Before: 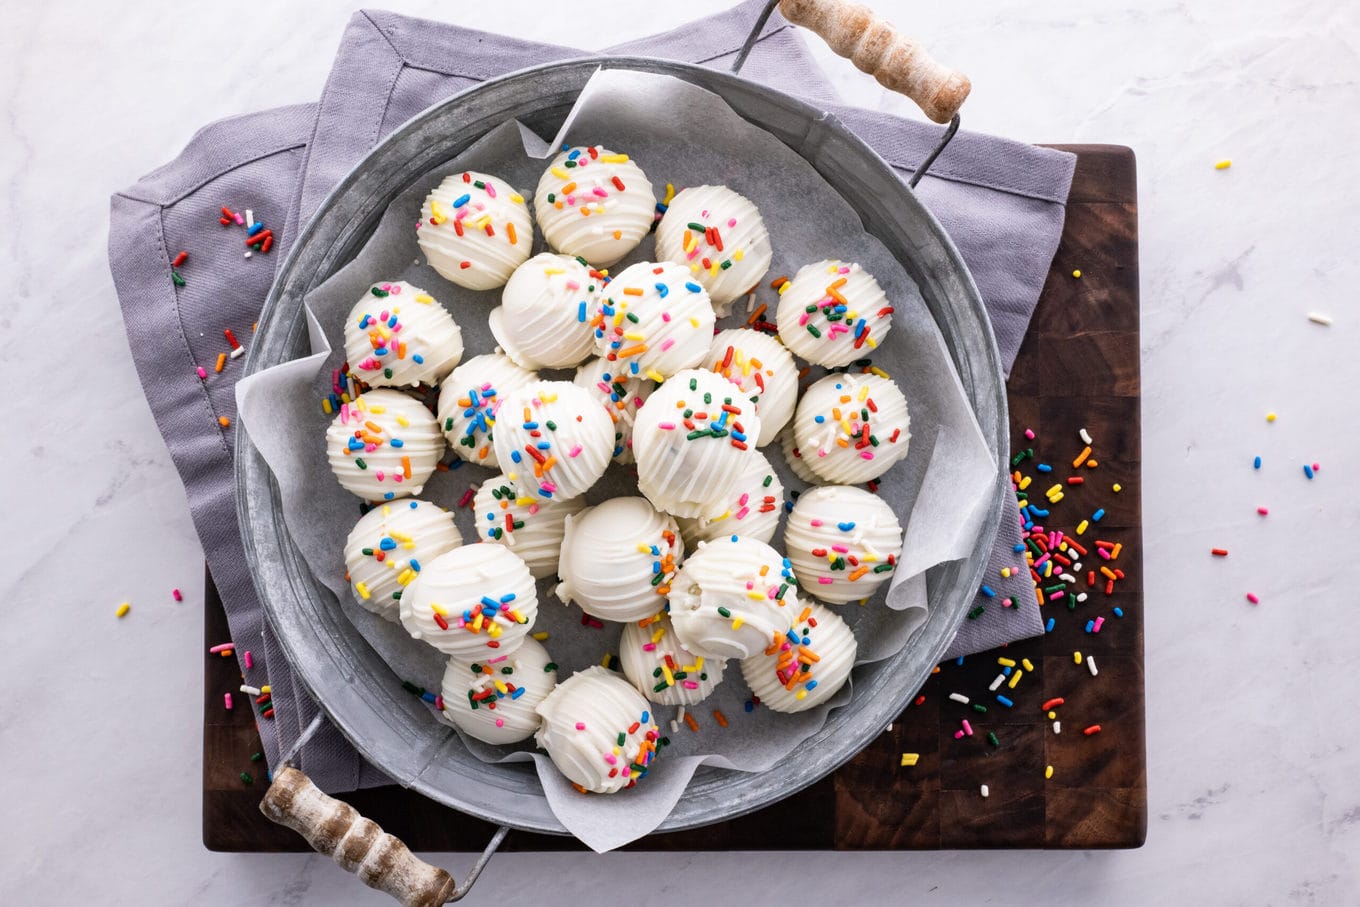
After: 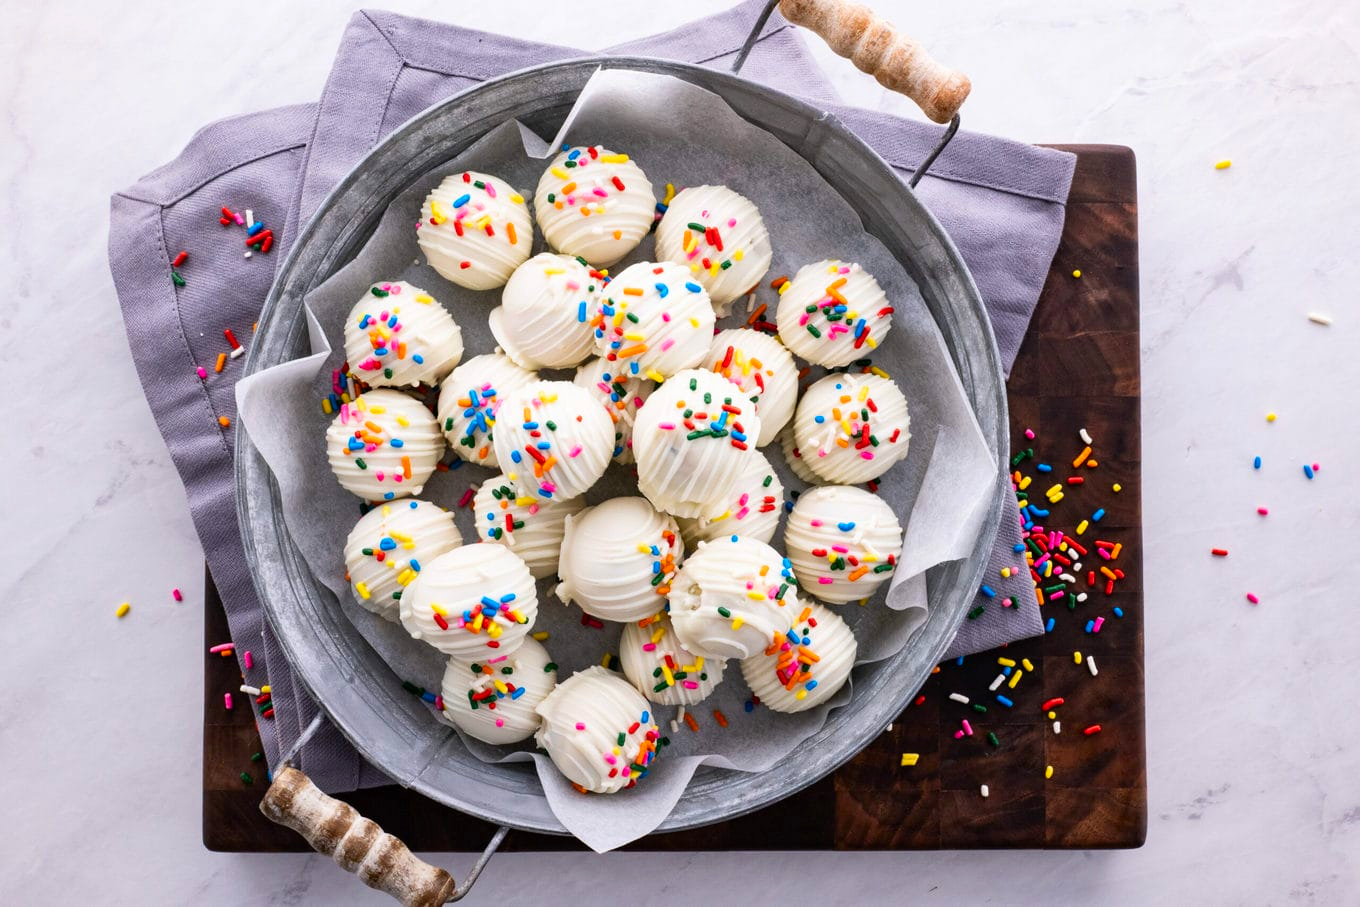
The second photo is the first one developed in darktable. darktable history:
contrast brightness saturation: contrast 0.086, saturation 0.269
